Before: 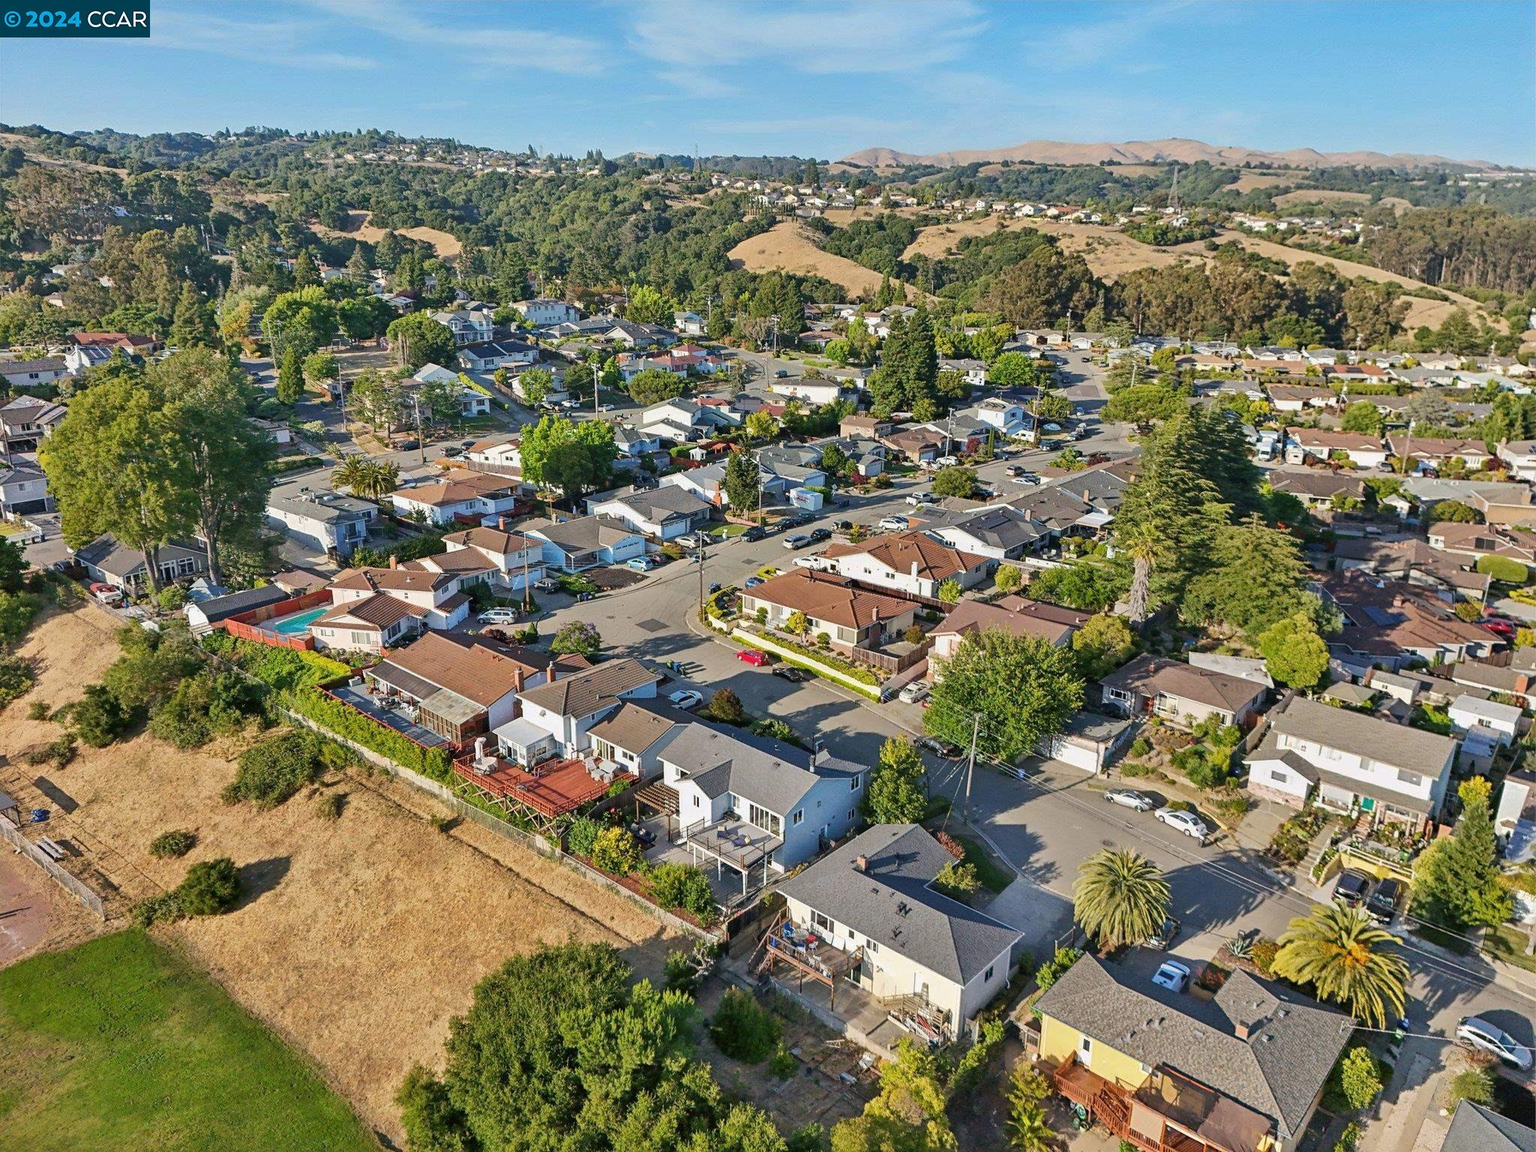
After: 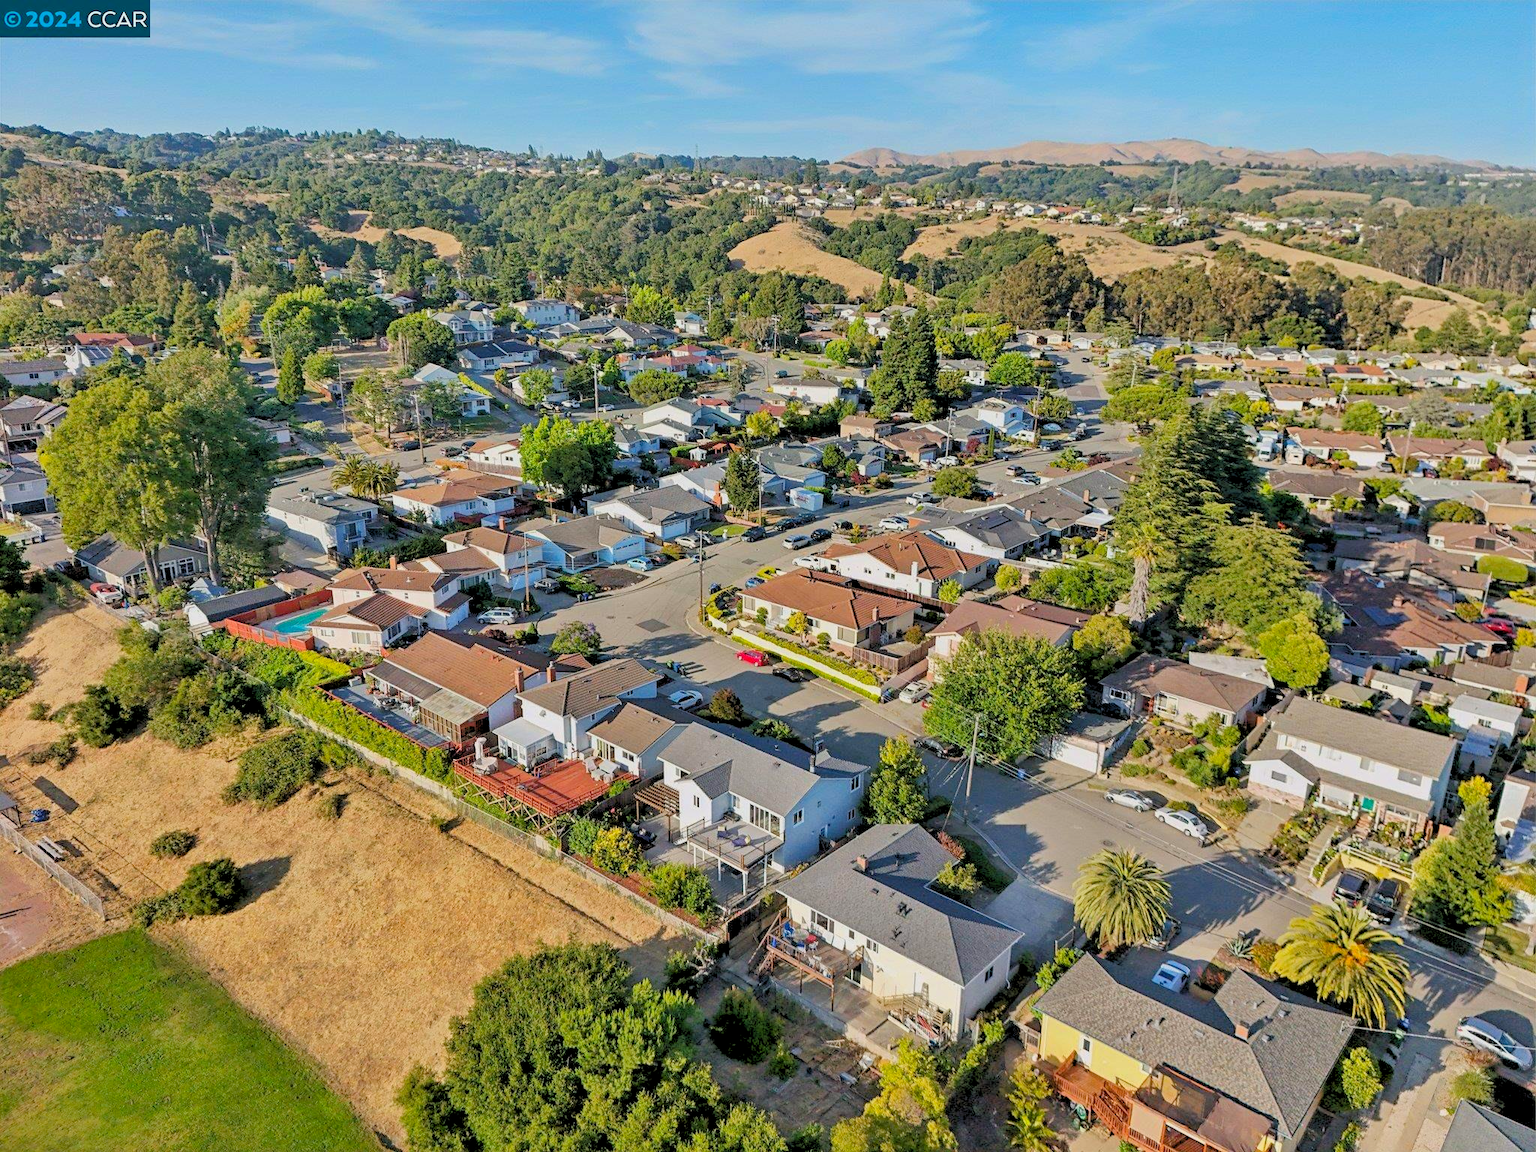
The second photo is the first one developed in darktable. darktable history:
rgb levels: preserve colors sum RGB, levels [[0.038, 0.433, 0.934], [0, 0.5, 1], [0, 0.5, 1]]
color balance rgb: perceptual saturation grading › global saturation 10%, global vibrance 10%
